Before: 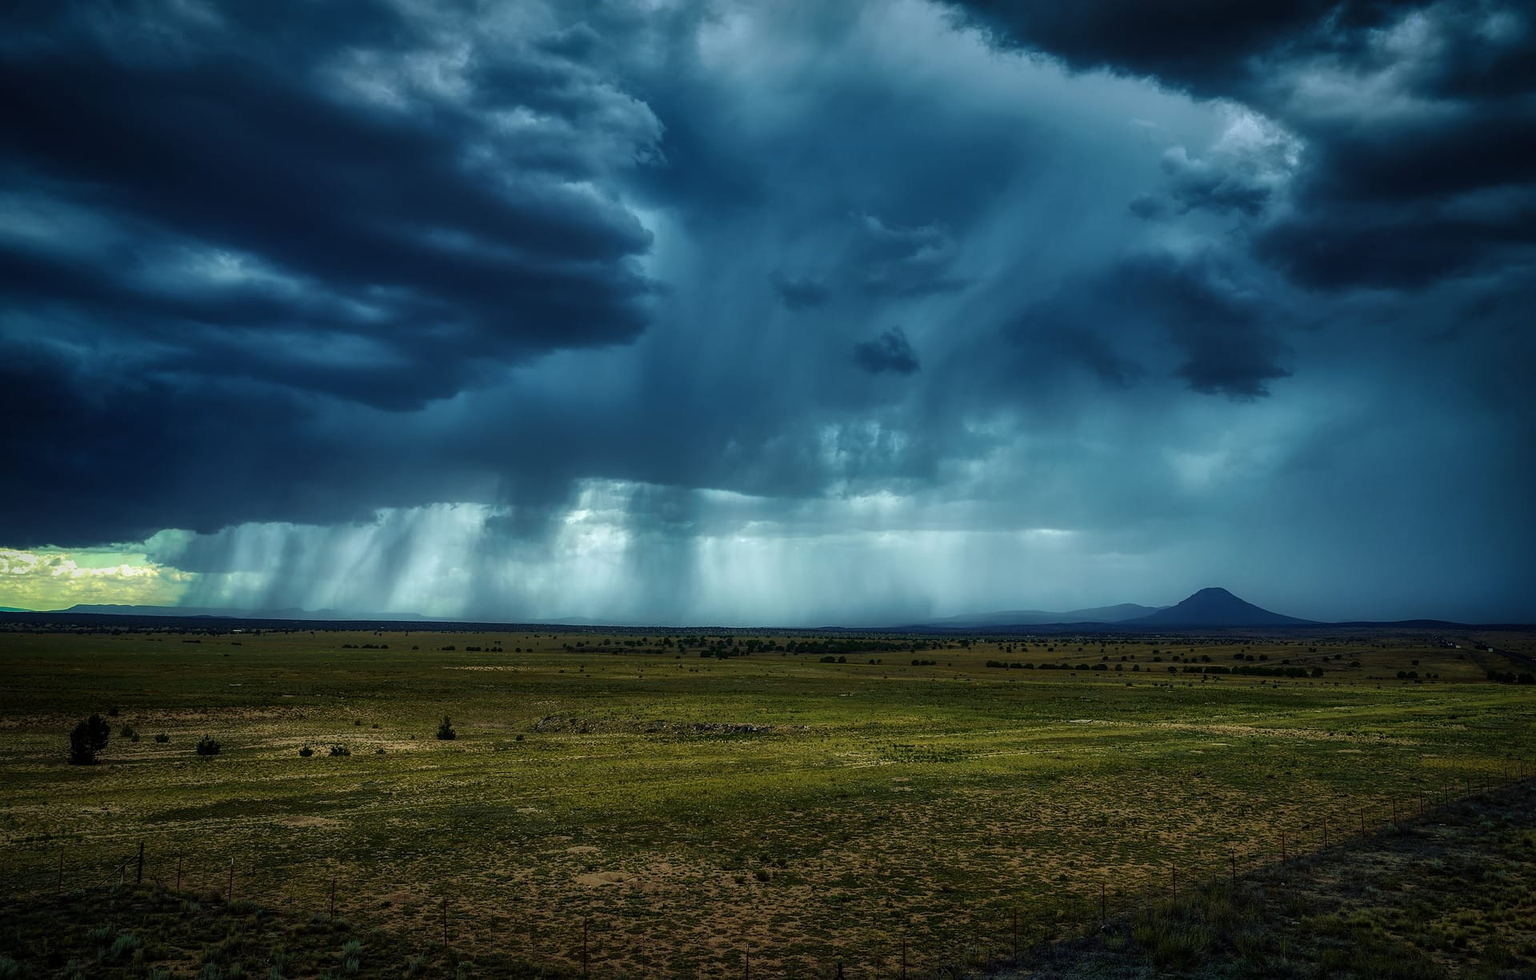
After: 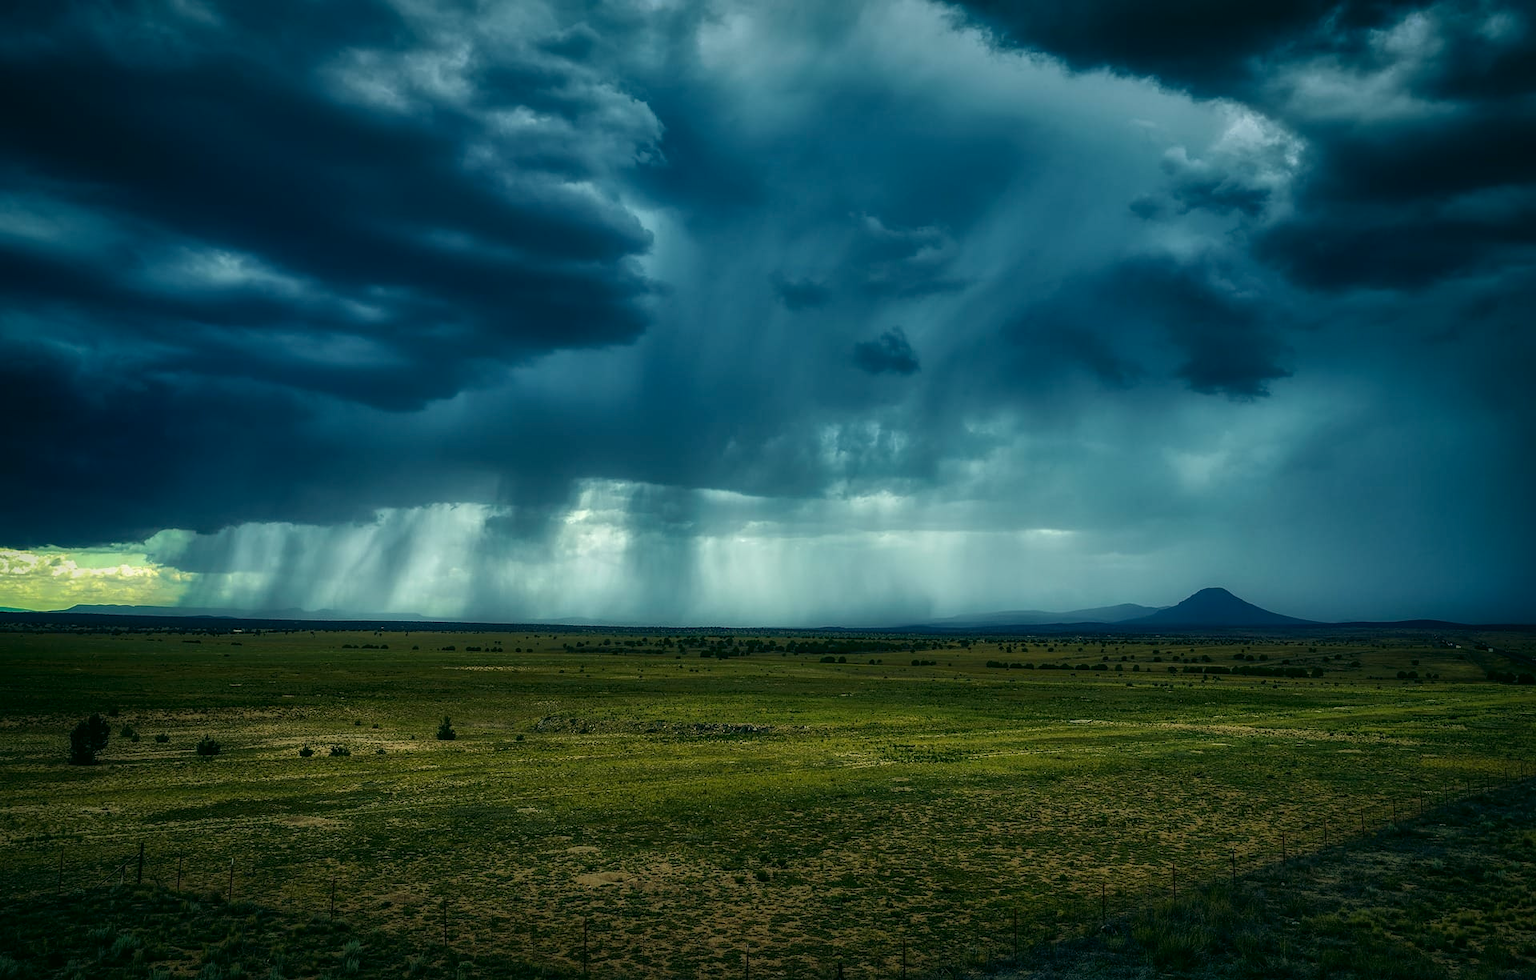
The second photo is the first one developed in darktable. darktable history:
color correction: highlights a* -0.416, highlights b* 9.48, shadows a* -8.84, shadows b* 0.529
